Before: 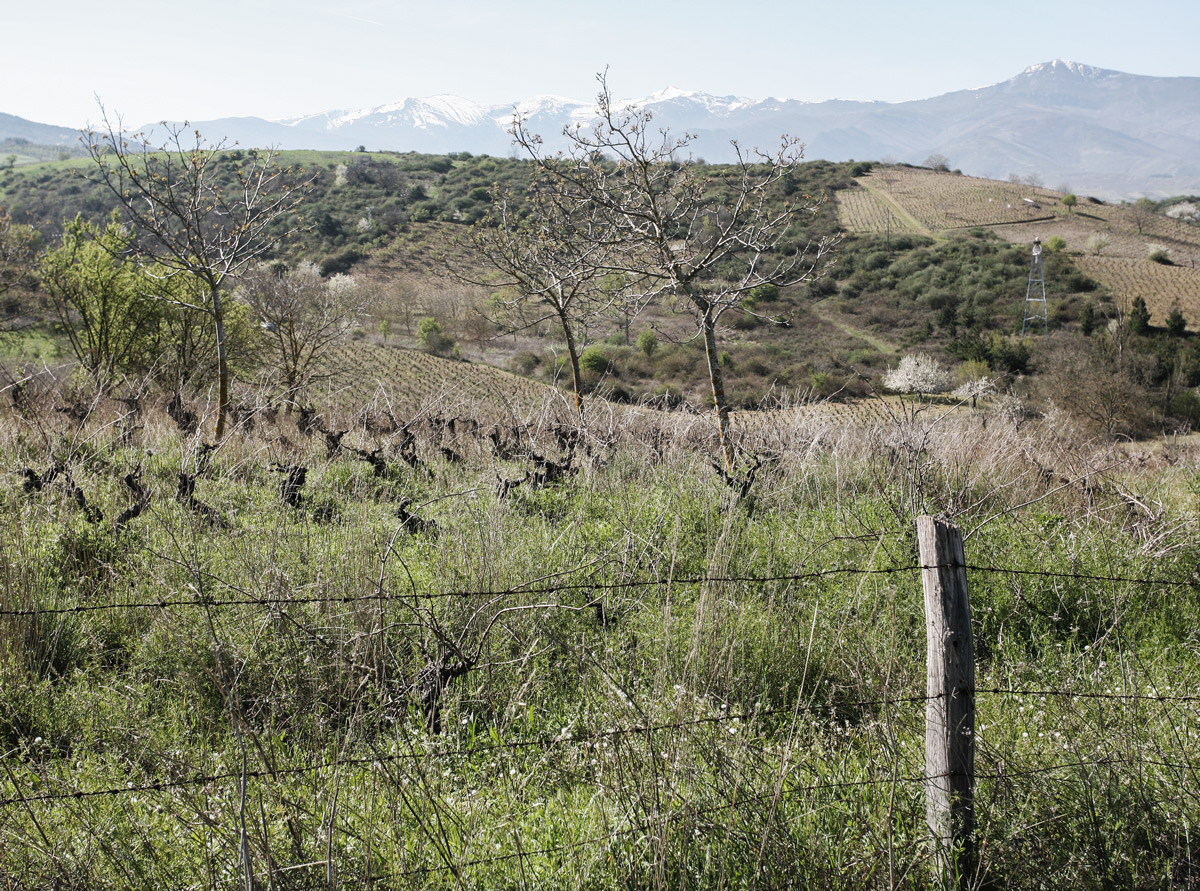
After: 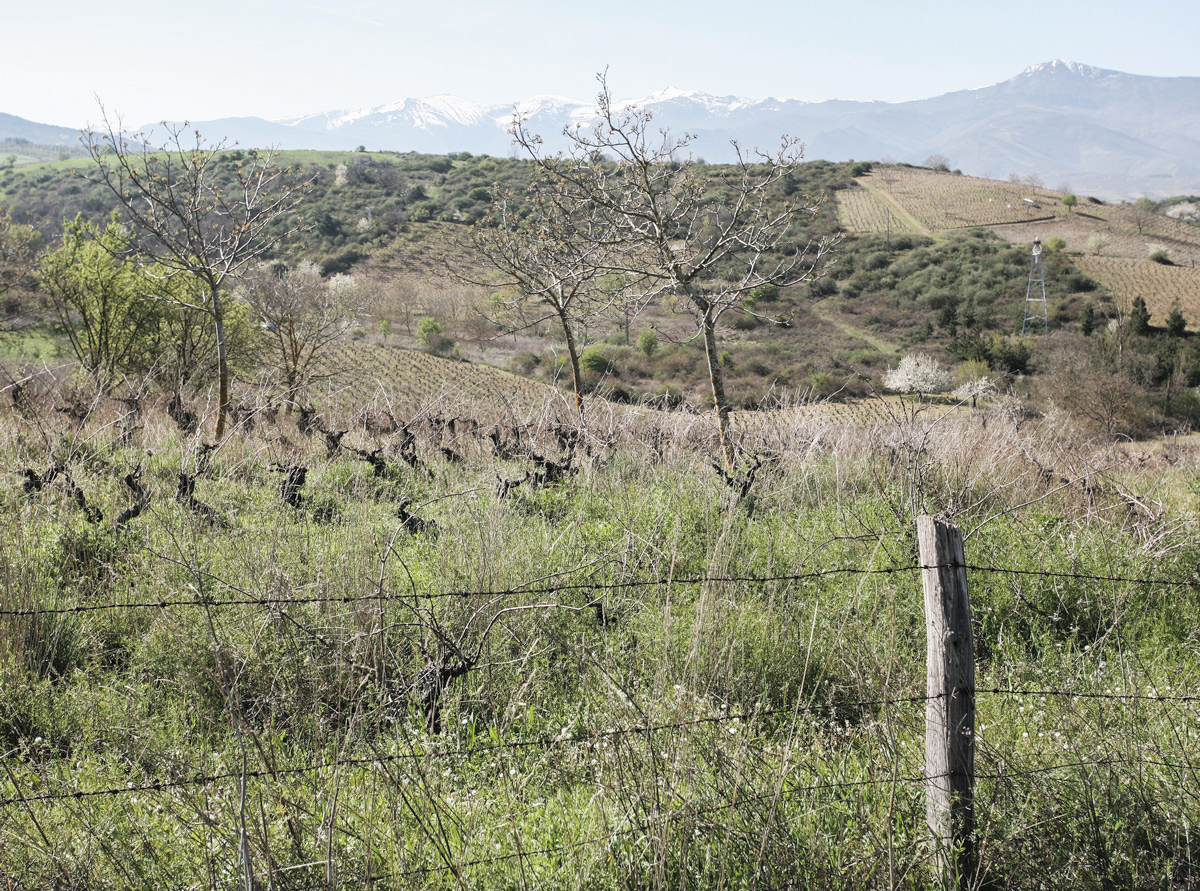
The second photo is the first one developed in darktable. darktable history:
contrast brightness saturation: brightness 0.116
